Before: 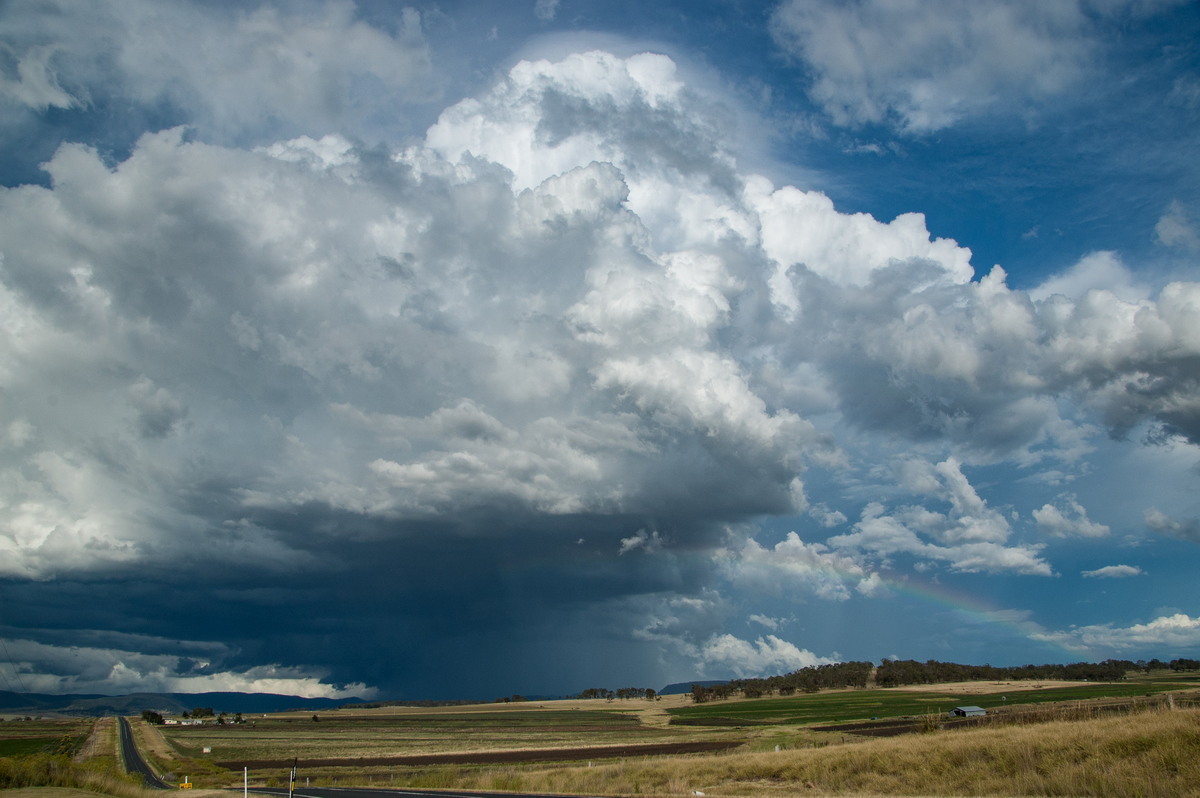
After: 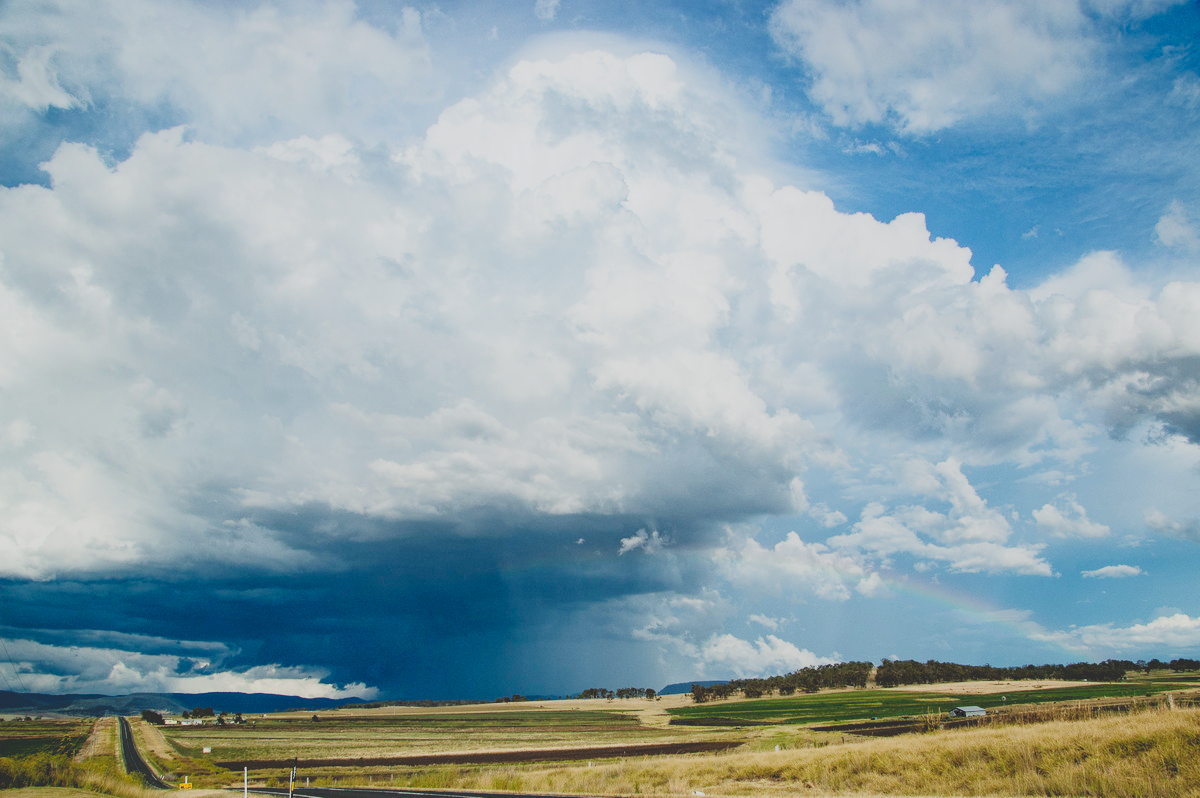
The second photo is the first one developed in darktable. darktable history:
exposure: exposure -0.576 EV, compensate highlight preservation false
shadows and highlights: shadows 0.801, highlights 41.54
contrast brightness saturation: contrast 0.097, brightness 0.318, saturation 0.147
tone curve: curves: ch0 [(0, 0) (0.003, 0.185) (0.011, 0.185) (0.025, 0.187) (0.044, 0.185) (0.069, 0.185) (0.1, 0.18) (0.136, 0.18) (0.177, 0.179) (0.224, 0.202) (0.277, 0.252) (0.335, 0.343) (0.399, 0.452) (0.468, 0.553) (0.543, 0.643) (0.623, 0.717) (0.709, 0.778) (0.801, 0.82) (0.898, 0.856) (1, 1)], preserve colors none
